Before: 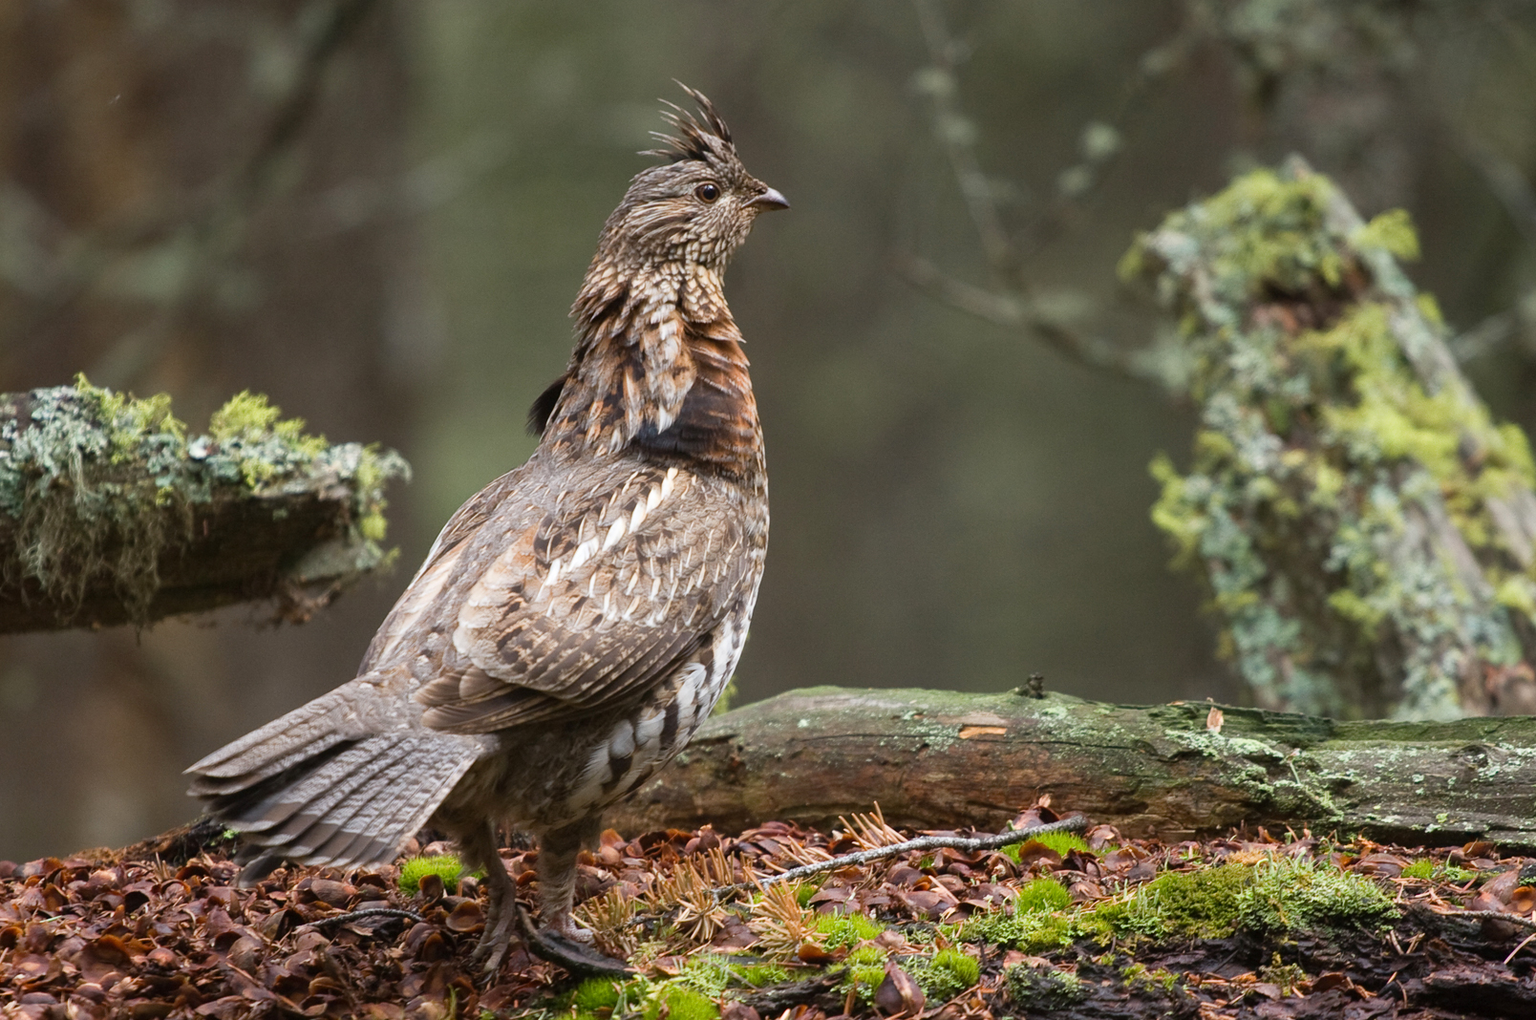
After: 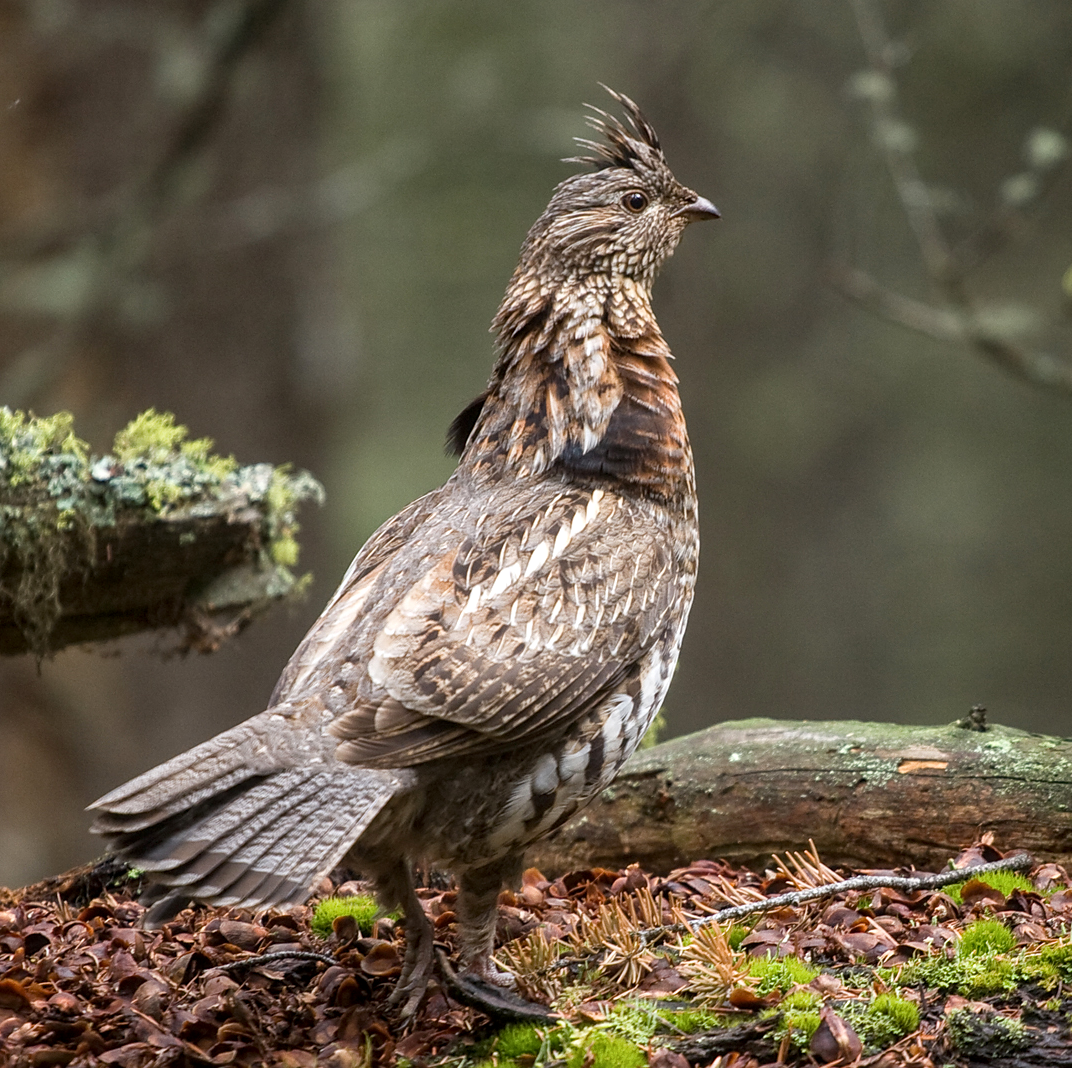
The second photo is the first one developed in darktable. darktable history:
local contrast: detail 130%
crop and rotate: left 6.617%, right 26.717%
sharpen: radius 1.559, amount 0.373, threshold 1.271
